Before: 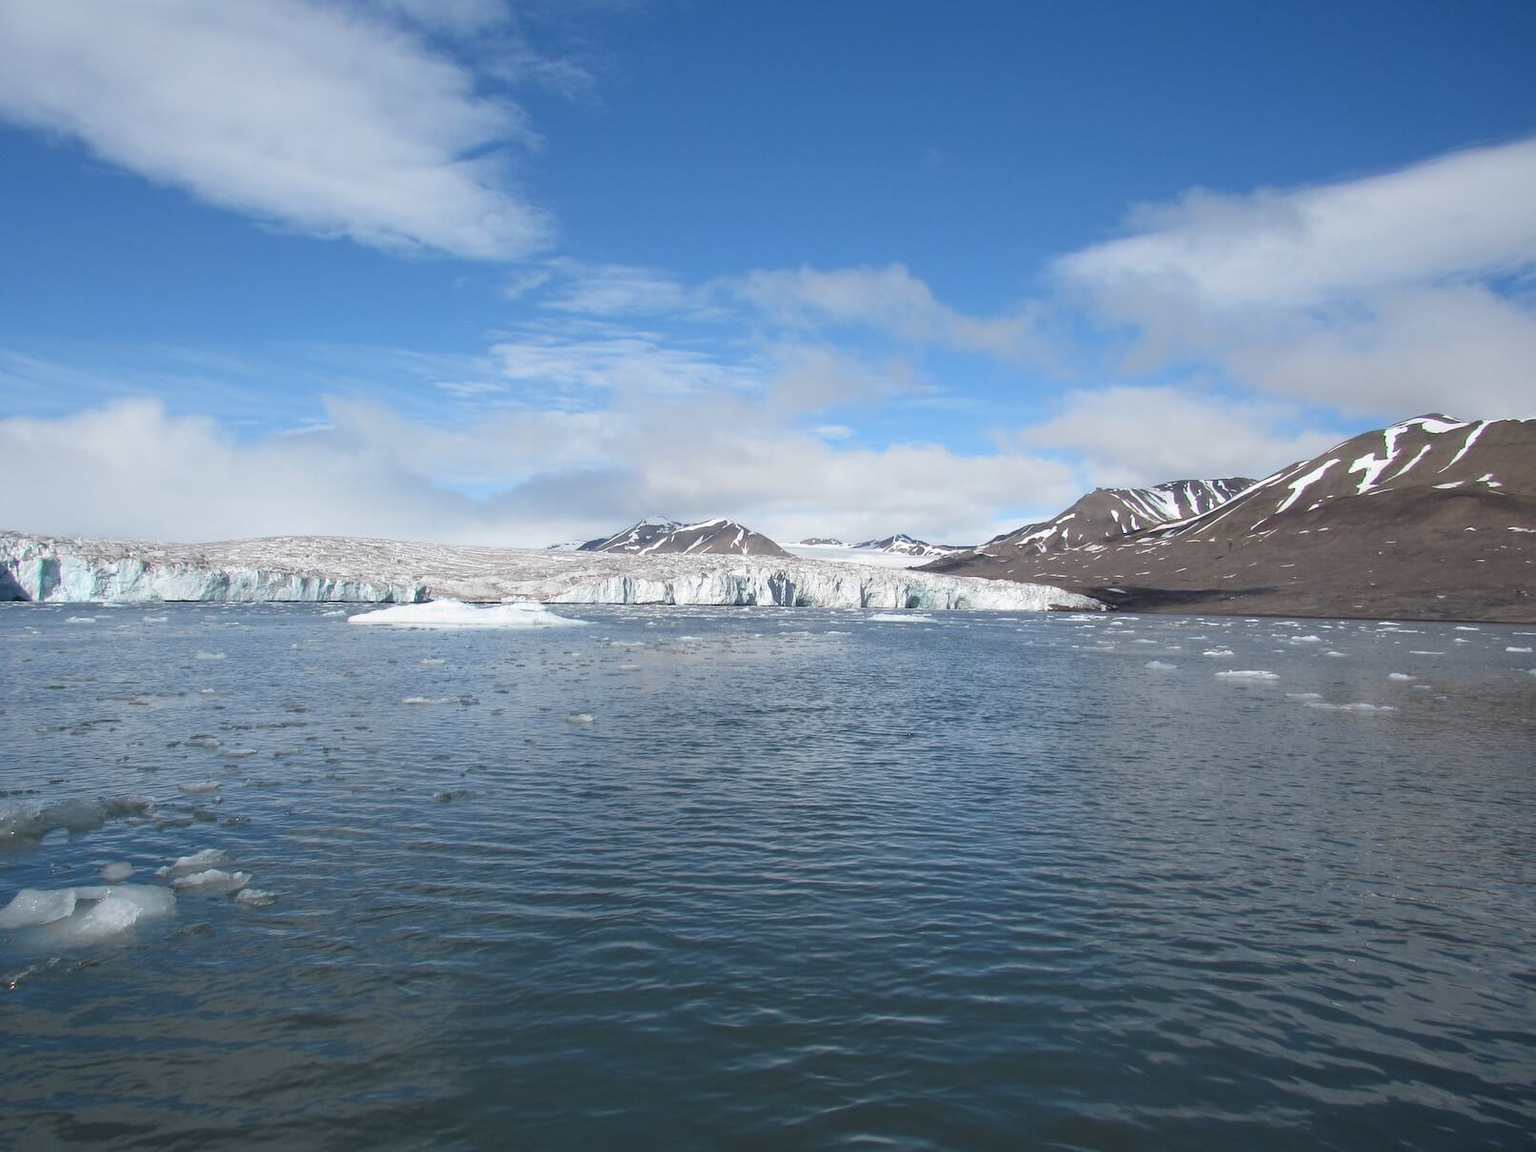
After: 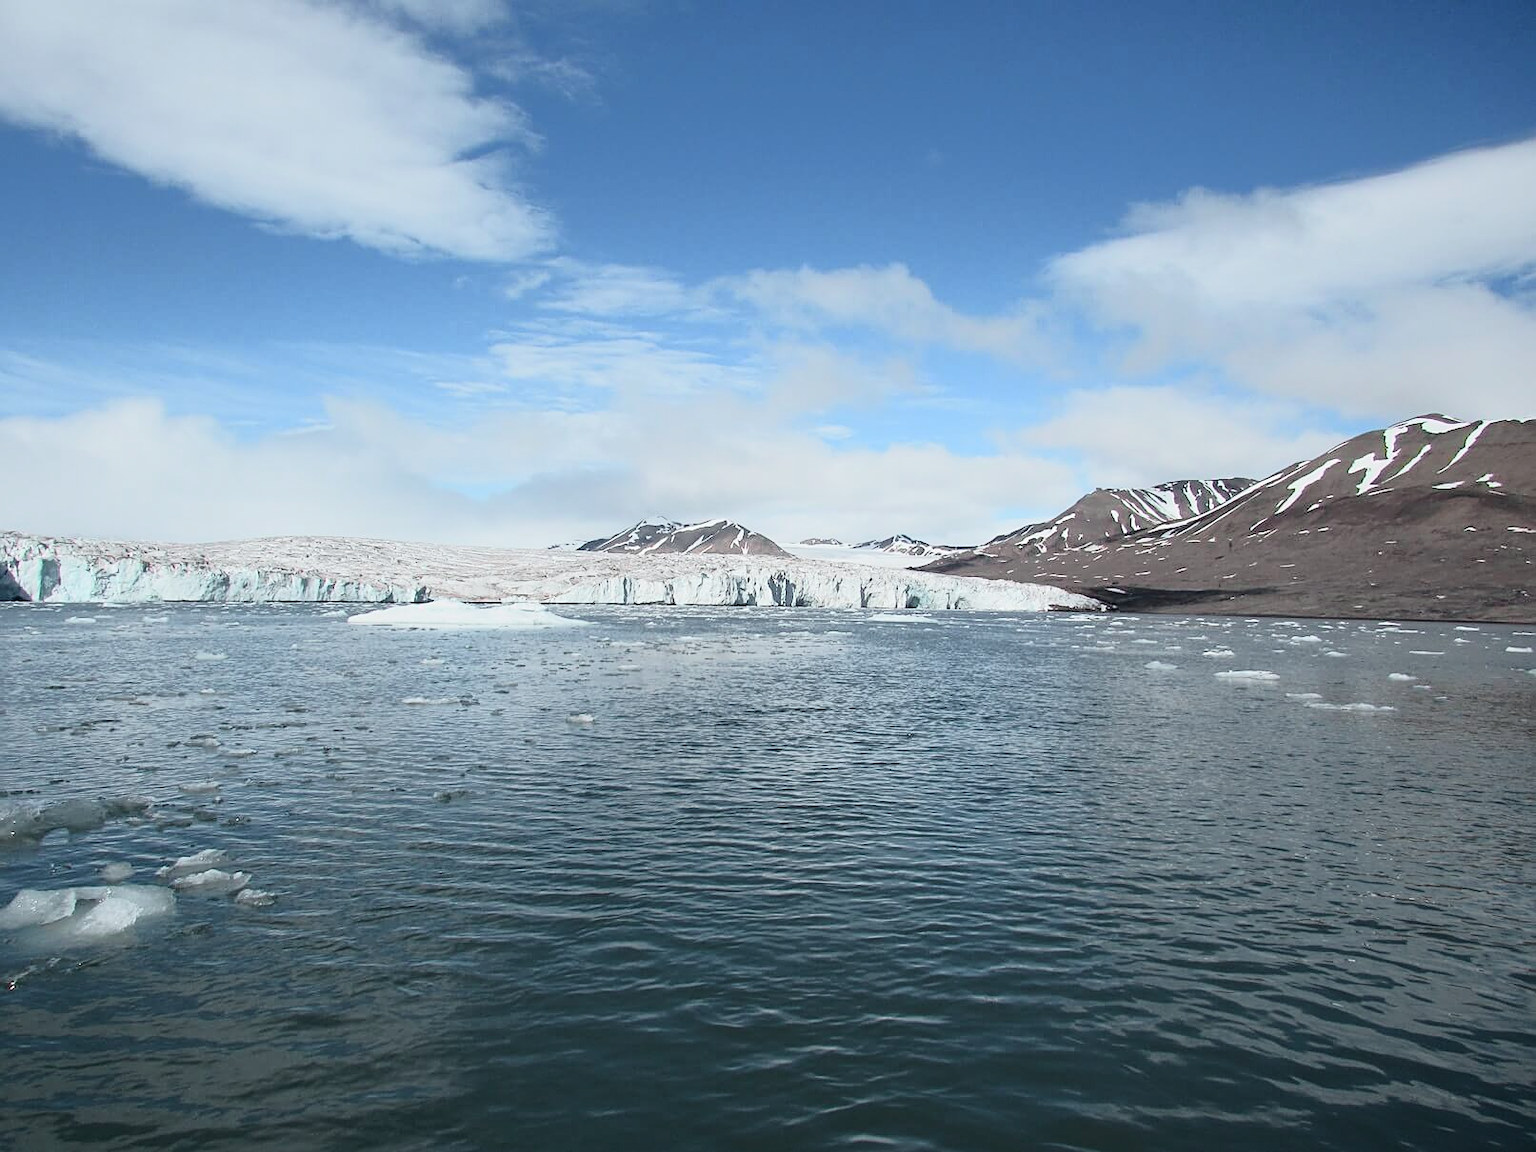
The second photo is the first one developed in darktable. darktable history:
sharpen: on, module defaults
tone curve: curves: ch0 [(0, 0.008) (0.081, 0.044) (0.177, 0.123) (0.283, 0.253) (0.416, 0.449) (0.495, 0.524) (0.661, 0.756) (0.796, 0.859) (1, 0.951)]; ch1 [(0, 0) (0.161, 0.092) (0.35, 0.33) (0.392, 0.392) (0.427, 0.426) (0.479, 0.472) (0.505, 0.5) (0.521, 0.524) (0.567, 0.556) (0.583, 0.588) (0.625, 0.627) (0.678, 0.733) (1, 1)]; ch2 [(0, 0) (0.346, 0.362) (0.404, 0.427) (0.502, 0.499) (0.531, 0.523) (0.544, 0.561) (0.58, 0.59) (0.629, 0.642) (0.717, 0.678) (1, 1)], color space Lab, independent channels, preserve colors none
